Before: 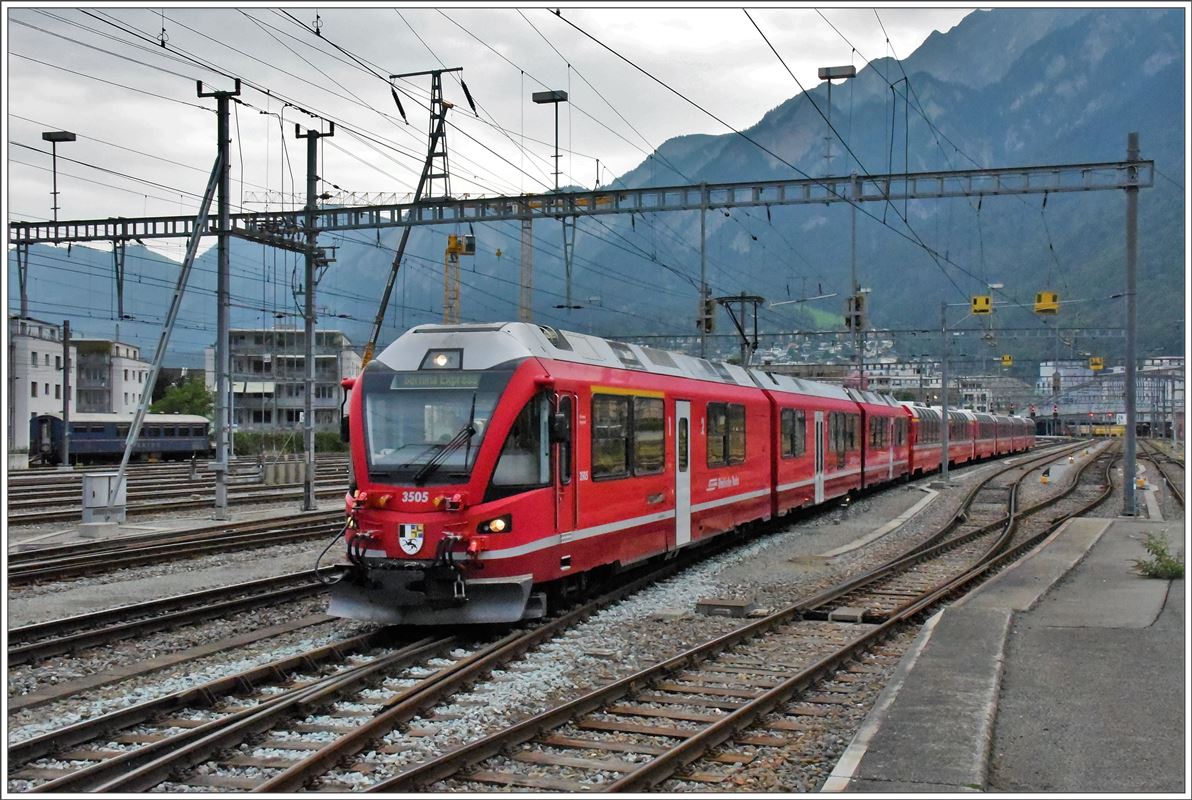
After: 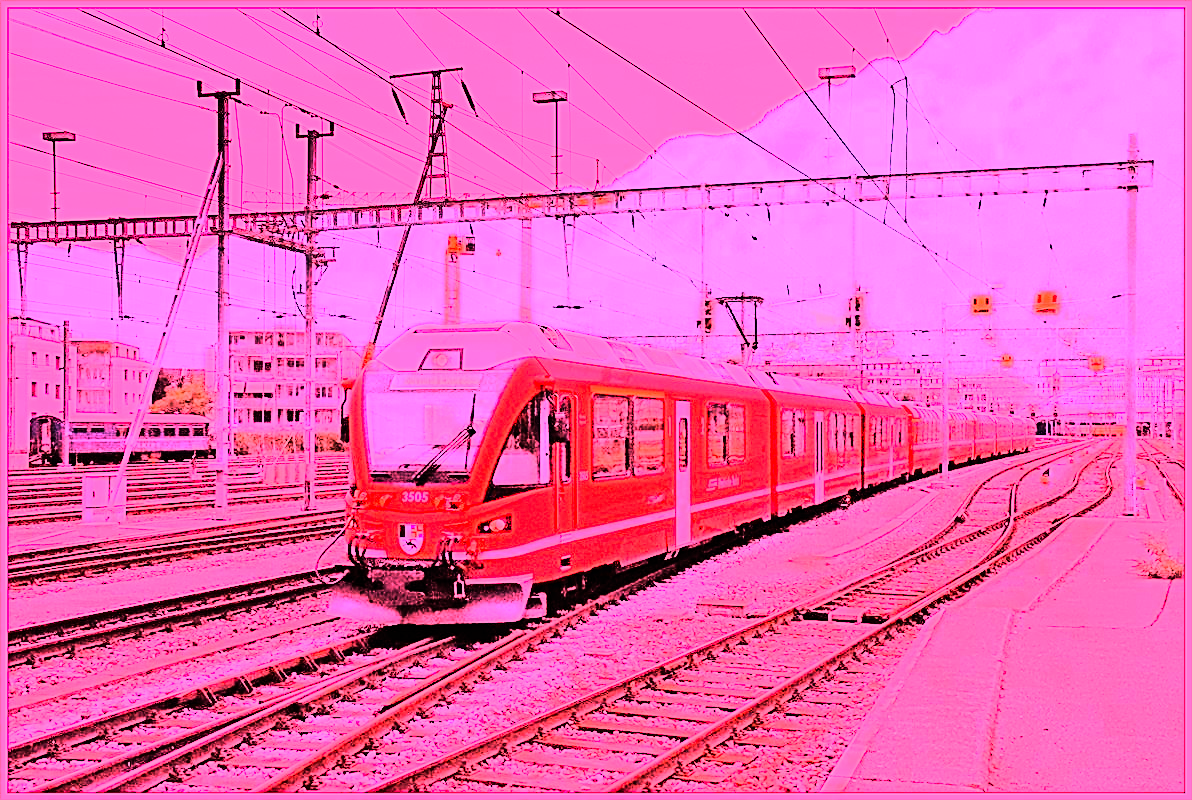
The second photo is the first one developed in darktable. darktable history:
tone equalizer: -8 EV -0.417 EV, -7 EV -0.389 EV, -6 EV -0.333 EV, -5 EV -0.222 EV, -3 EV 0.222 EV, -2 EV 0.333 EV, -1 EV 0.389 EV, +0 EV 0.417 EV, edges refinement/feathering 500, mask exposure compensation -1.57 EV, preserve details no
white balance: red 4.26, blue 1.802
rgb curve: curves: ch0 [(0, 0) (0.21, 0.15) (0.24, 0.21) (0.5, 0.75) (0.75, 0.96) (0.89, 0.99) (1, 1)]; ch1 [(0, 0.02) (0.21, 0.13) (0.25, 0.2) (0.5, 0.67) (0.75, 0.9) (0.89, 0.97) (1, 1)]; ch2 [(0, 0.02) (0.21, 0.13) (0.25, 0.2) (0.5, 0.67) (0.75, 0.9) (0.89, 0.97) (1, 1)], compensate middle gray true
sharpen: on, module defaults
